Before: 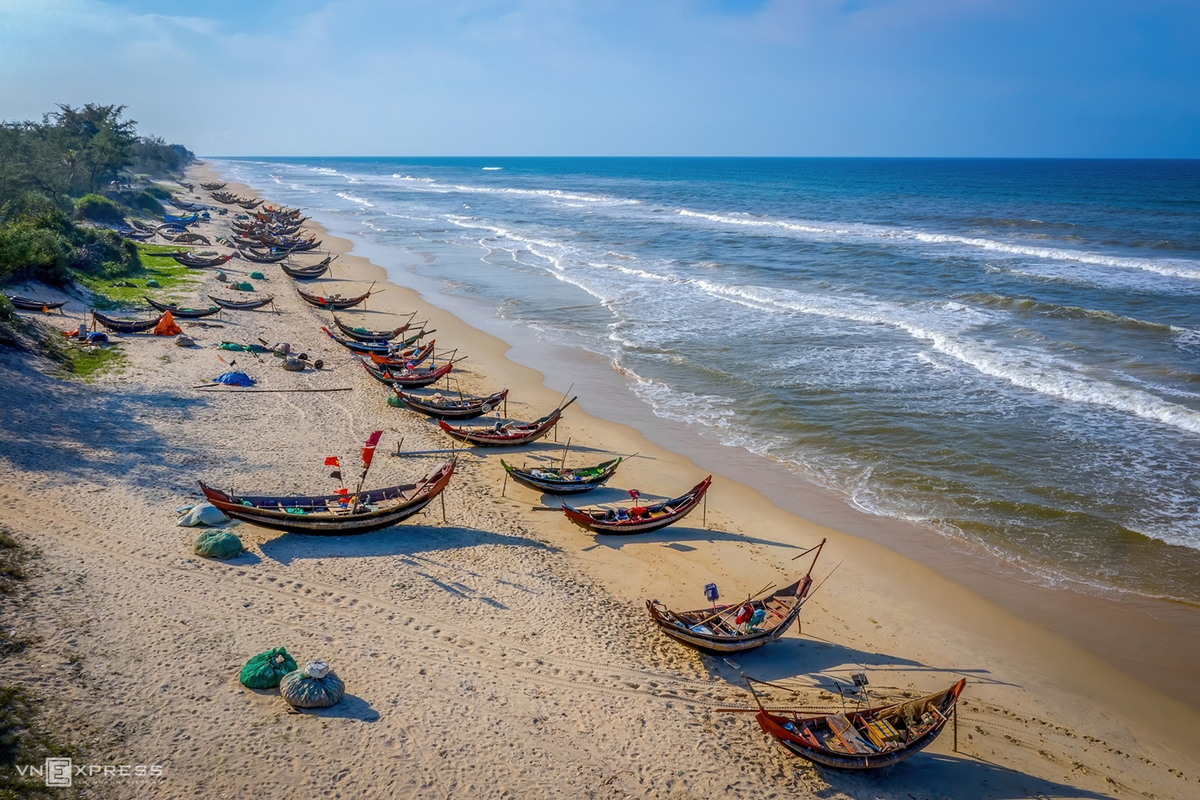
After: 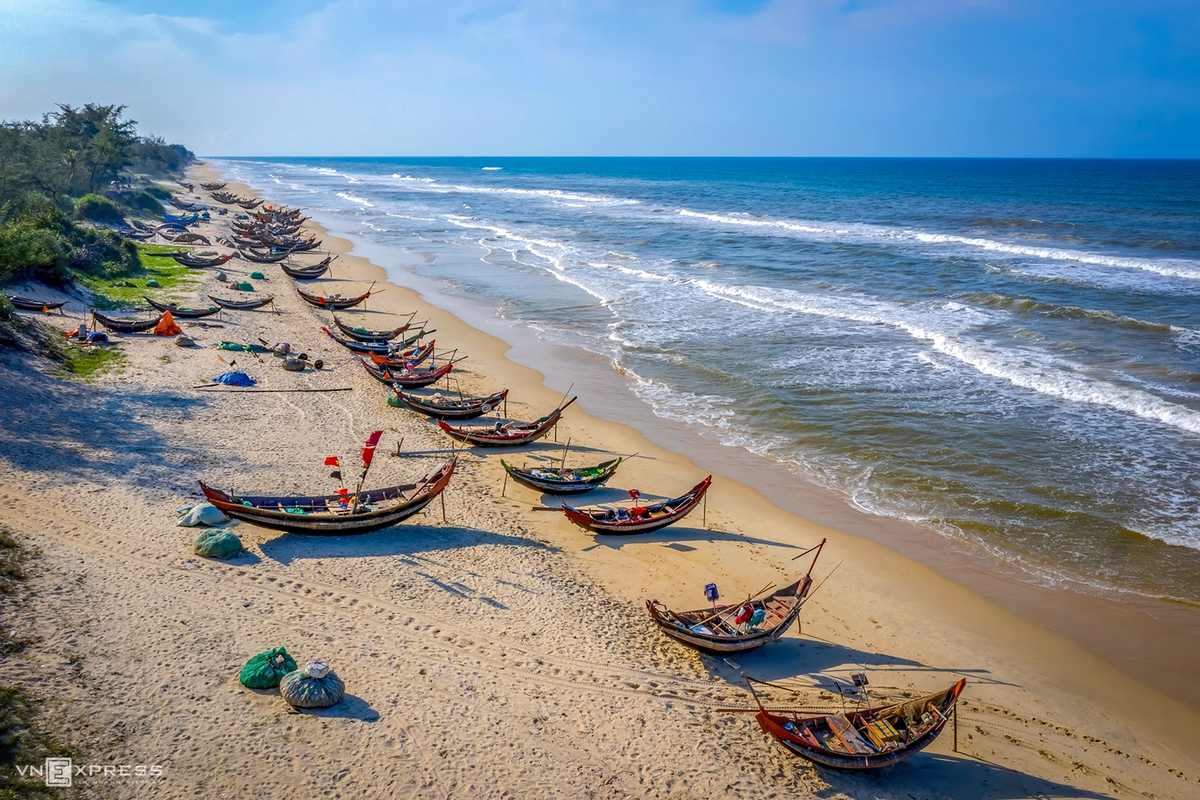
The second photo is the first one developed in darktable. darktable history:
exposure: exposure 0.202 EV, compensate exposure bias true, compensate highlight preservation false
haze removal: adaptive false
